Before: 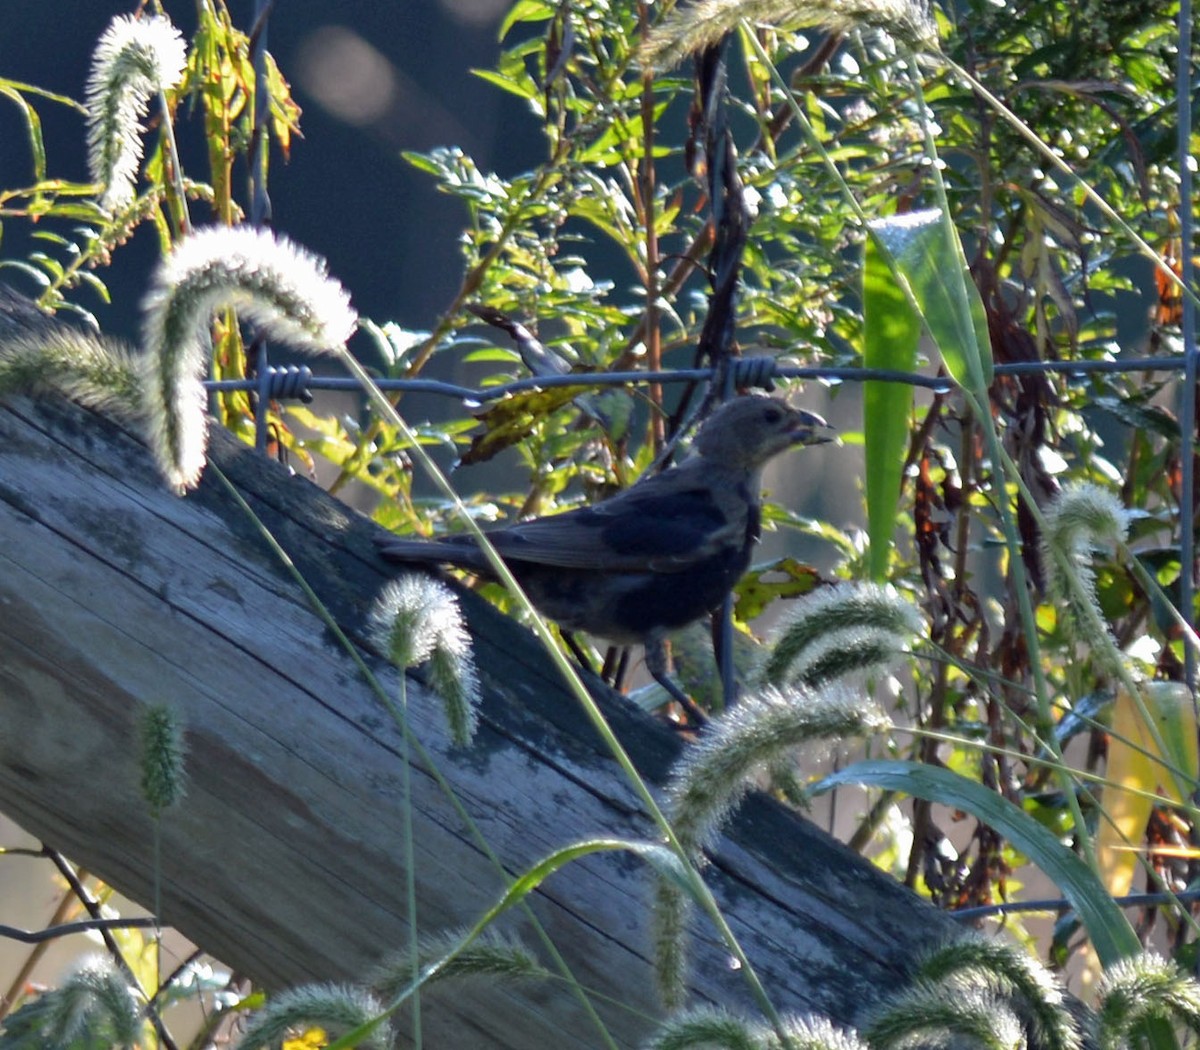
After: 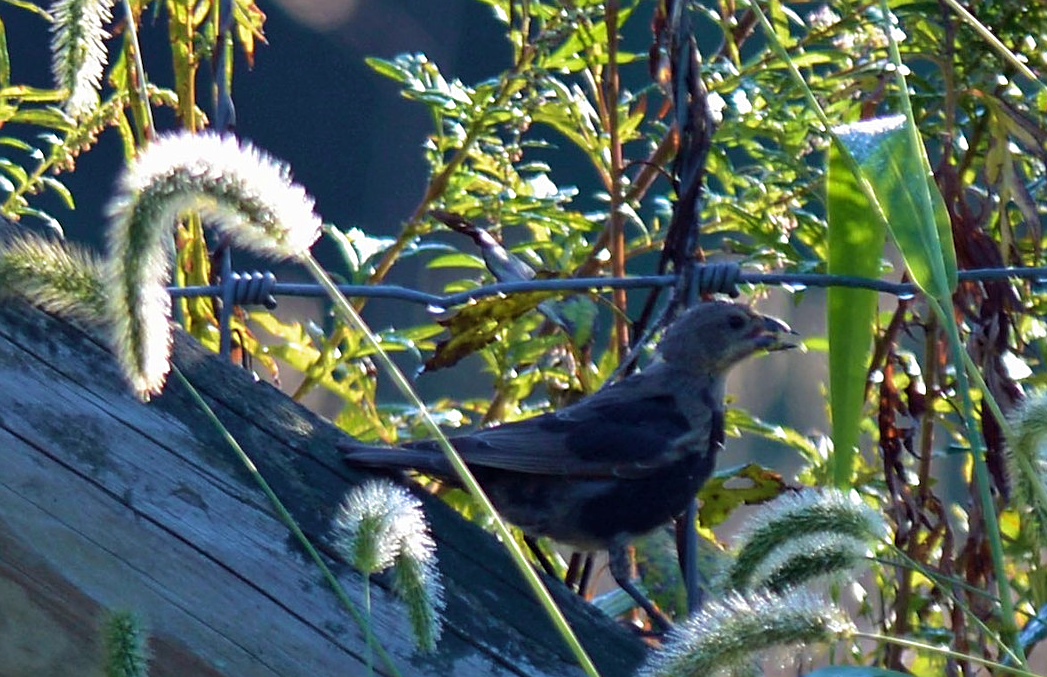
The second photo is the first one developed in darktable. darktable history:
sharpen: on, module defaults
velvia: strength 55.99%
crop: left 3.058%, top 8.973%, right 9.66%, bottom 26.491%
